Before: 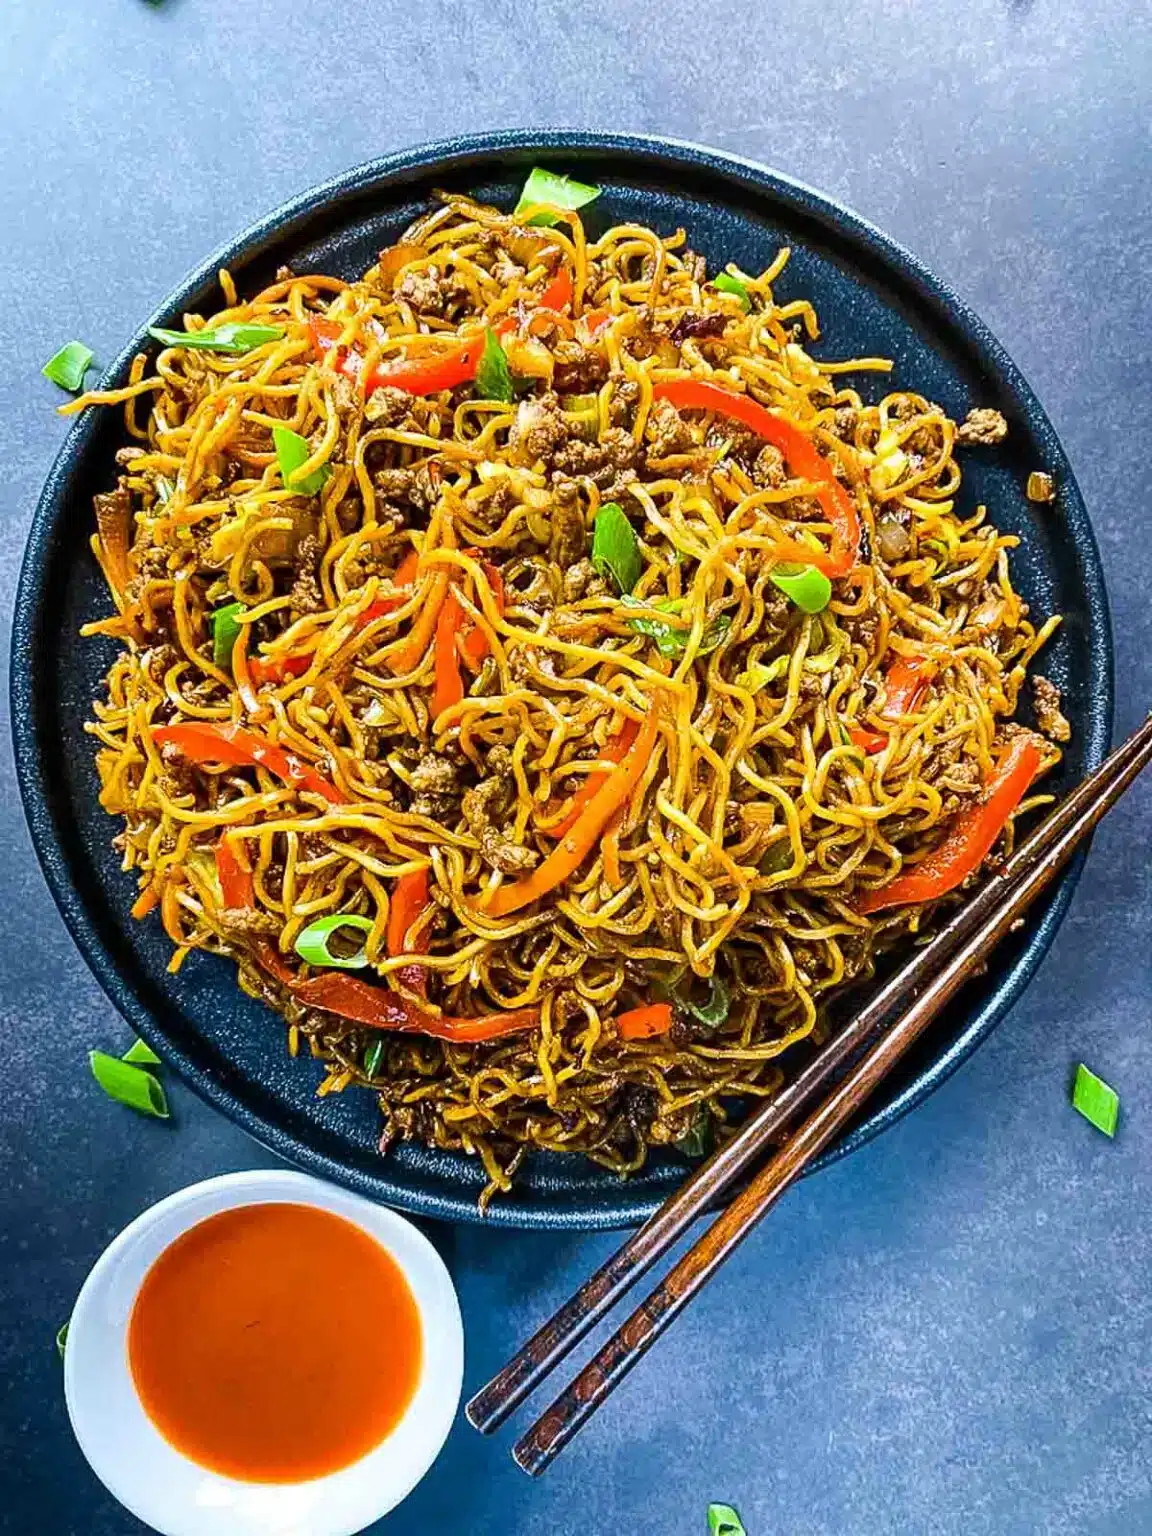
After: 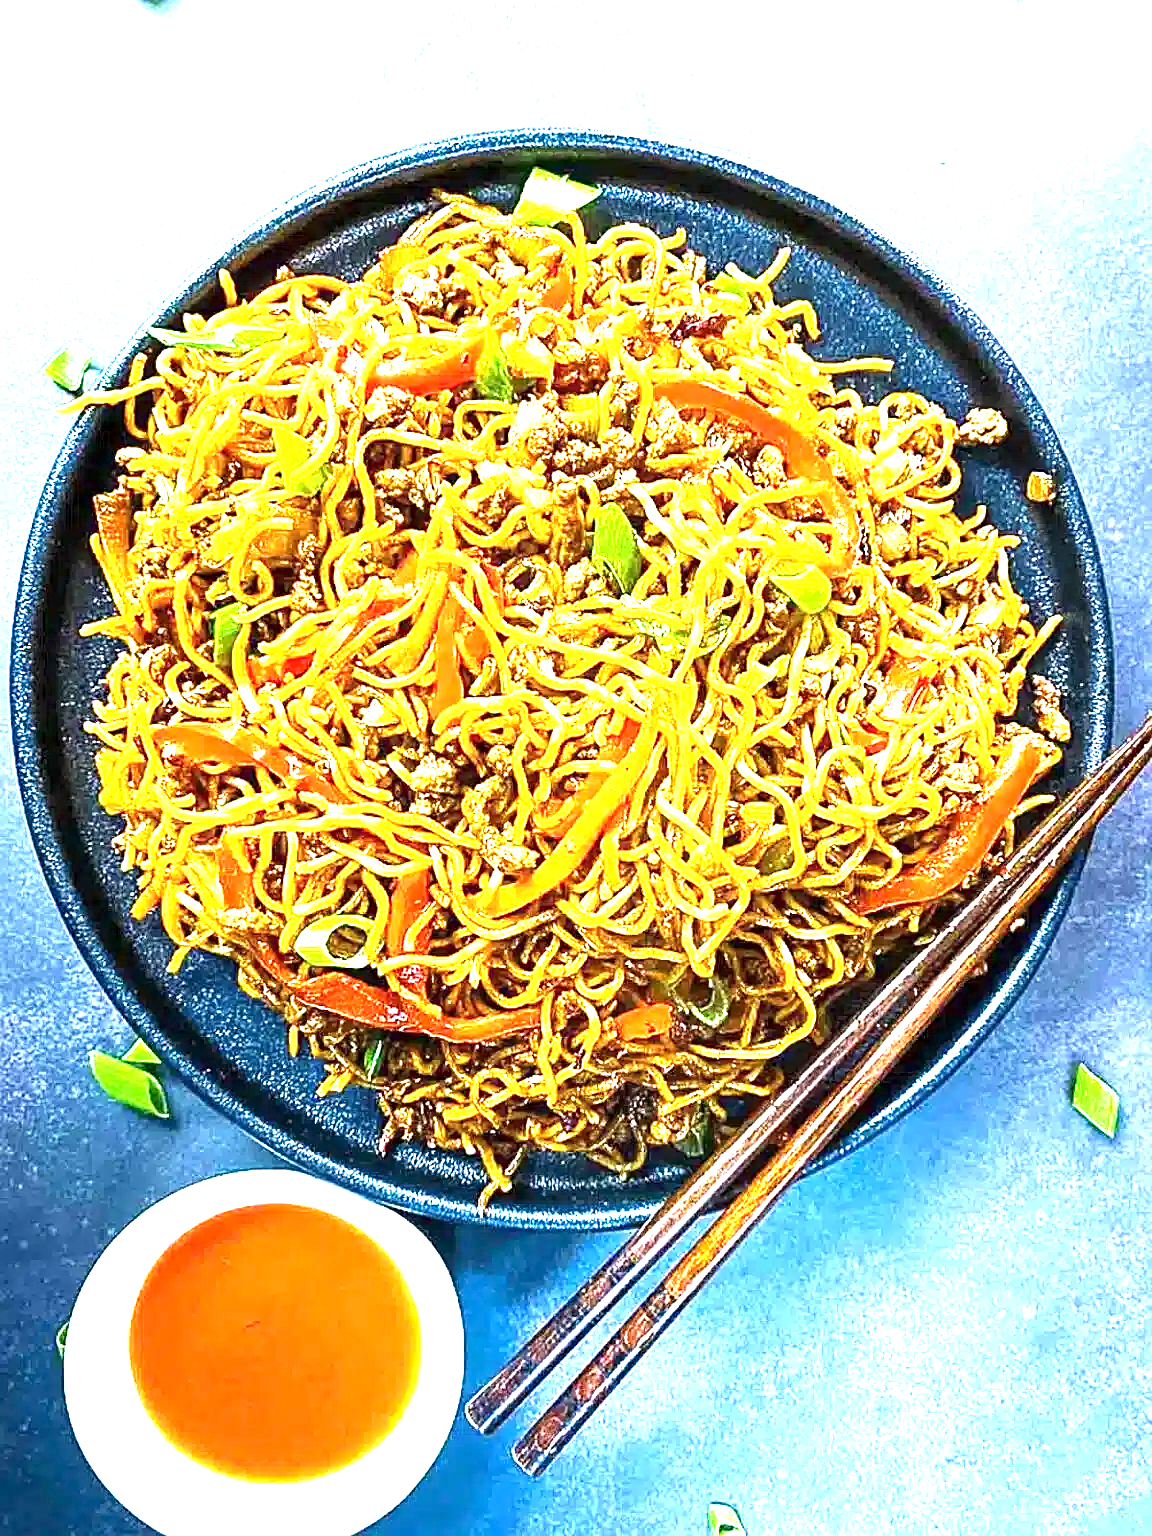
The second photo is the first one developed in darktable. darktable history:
sharpen: on, module defaults
exposure: exposure 2.003 EV, compensate highlight preservation false
